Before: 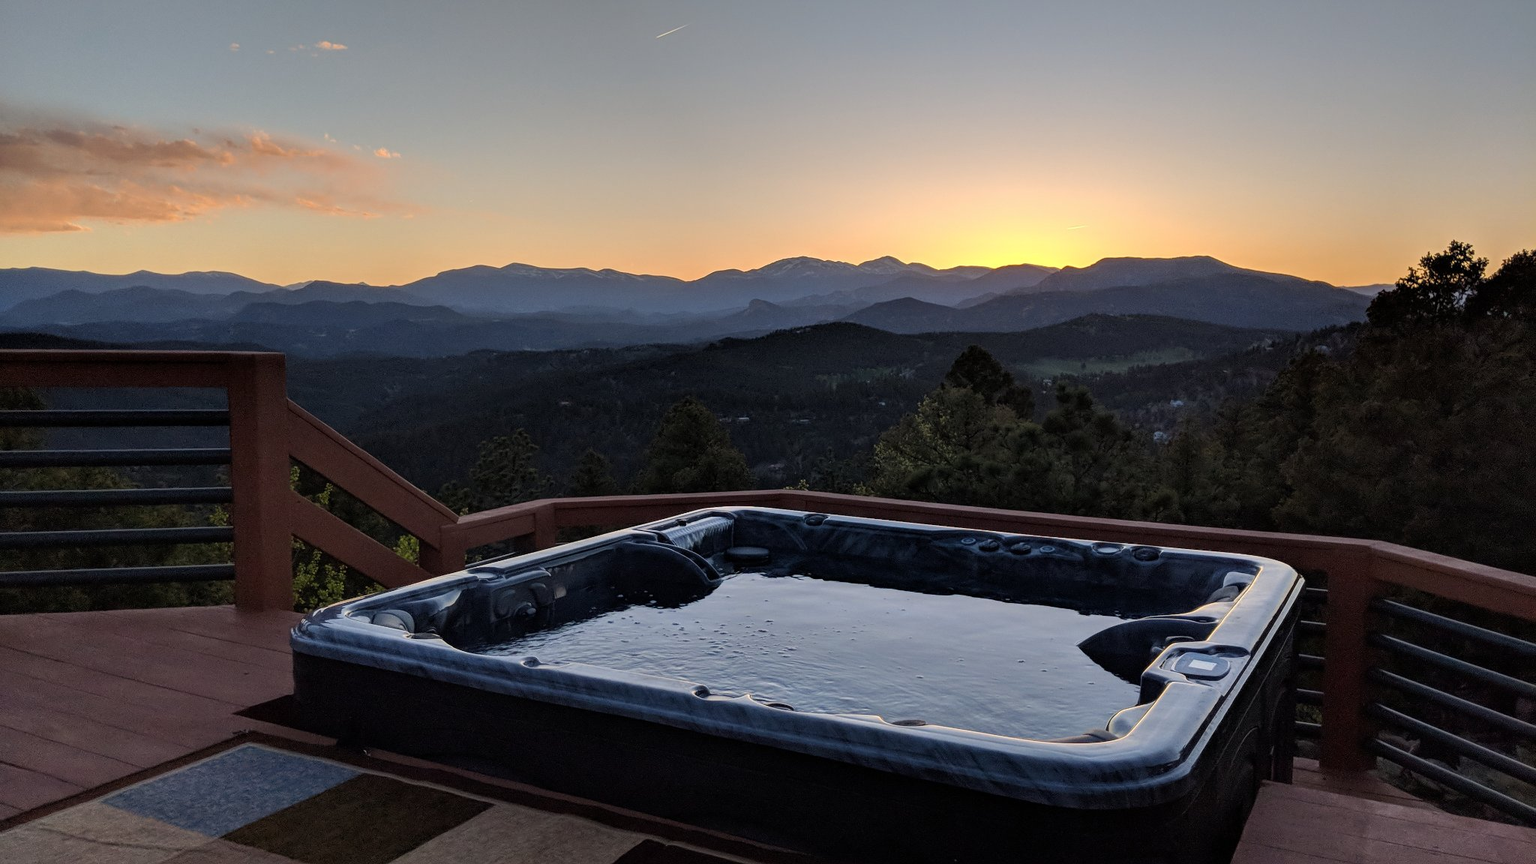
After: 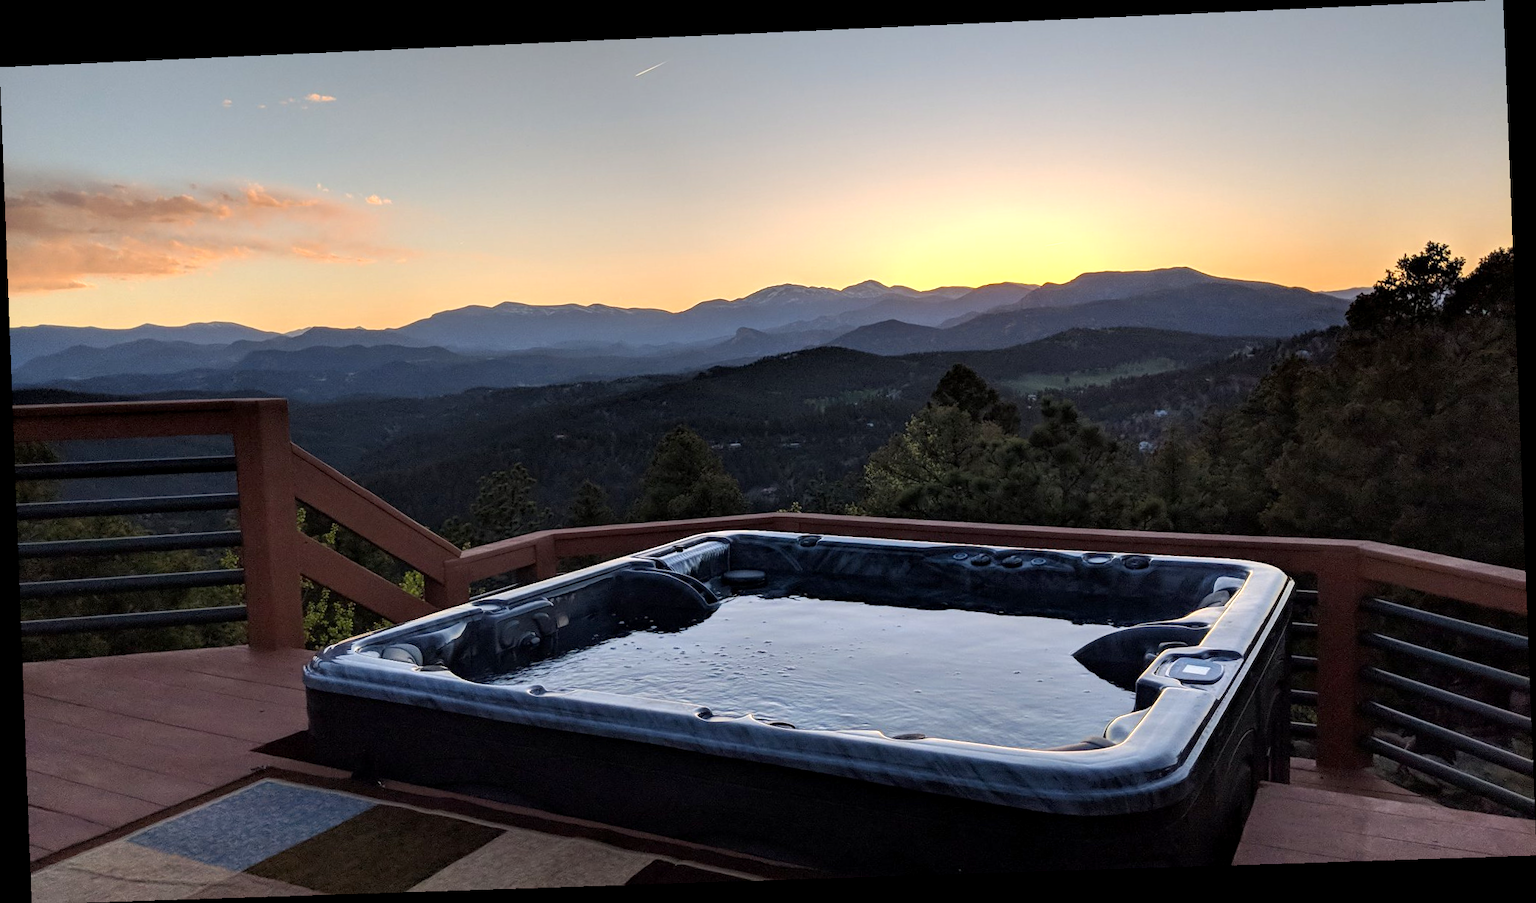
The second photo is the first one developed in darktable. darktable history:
exposure: black level correction 0.001, exposure 0.5 EV, compensate exposure bias true, compensate highlight preservation false
rotate and perspective: rotation -2.22°, lens shift (horizontal) -0.022, automatic cropping off
